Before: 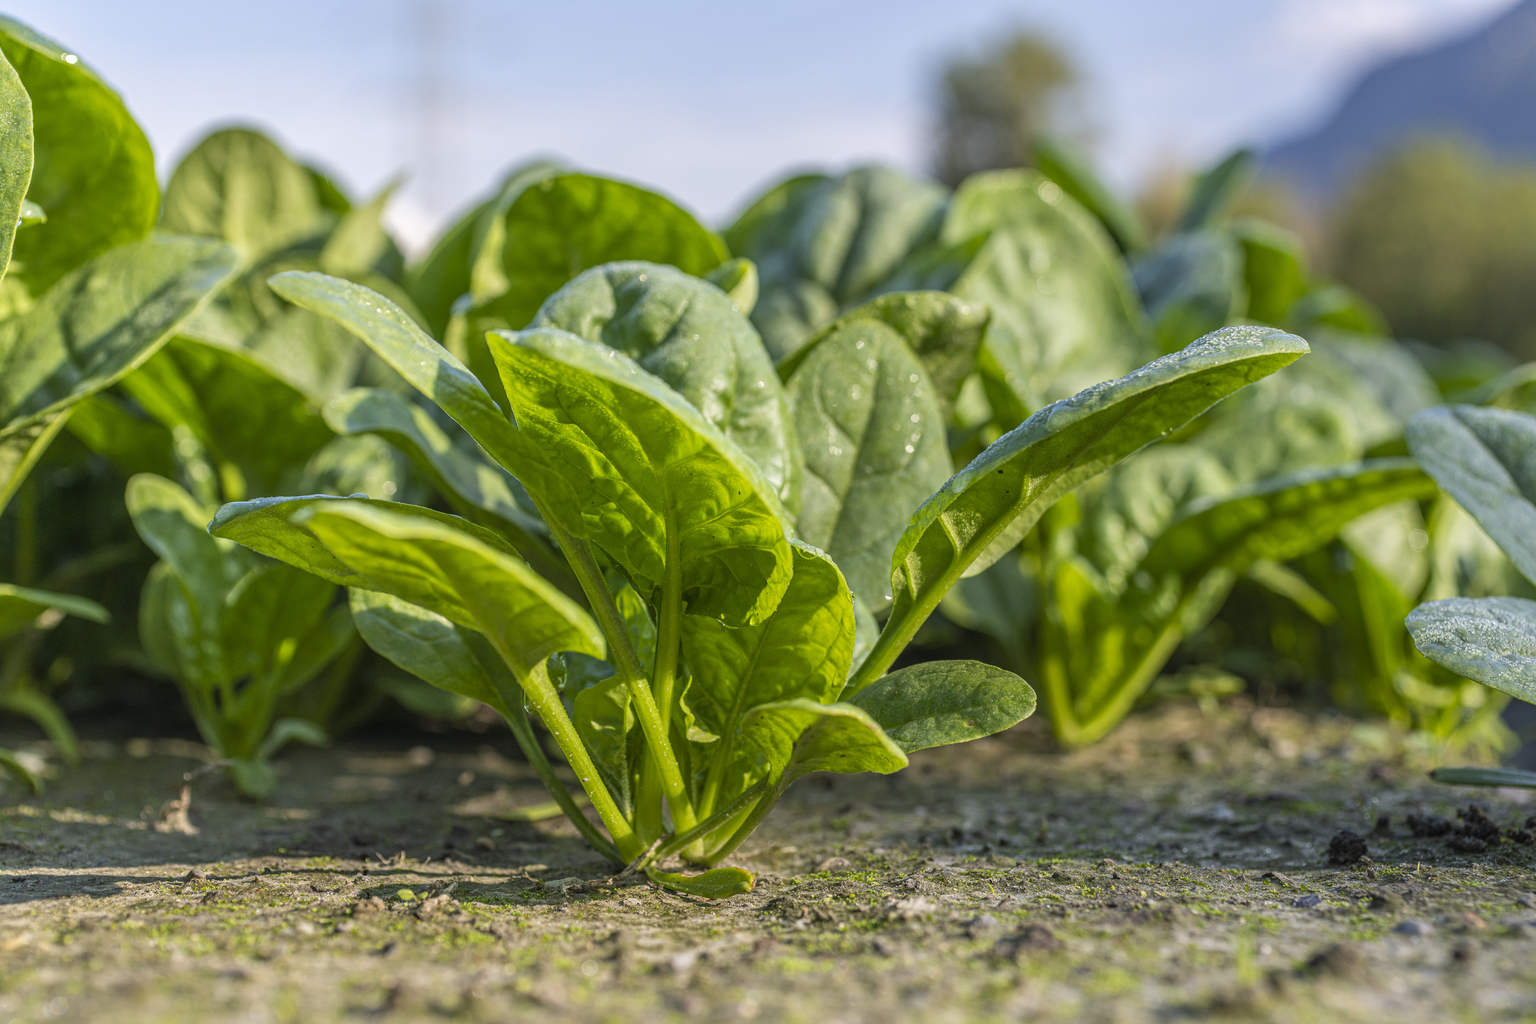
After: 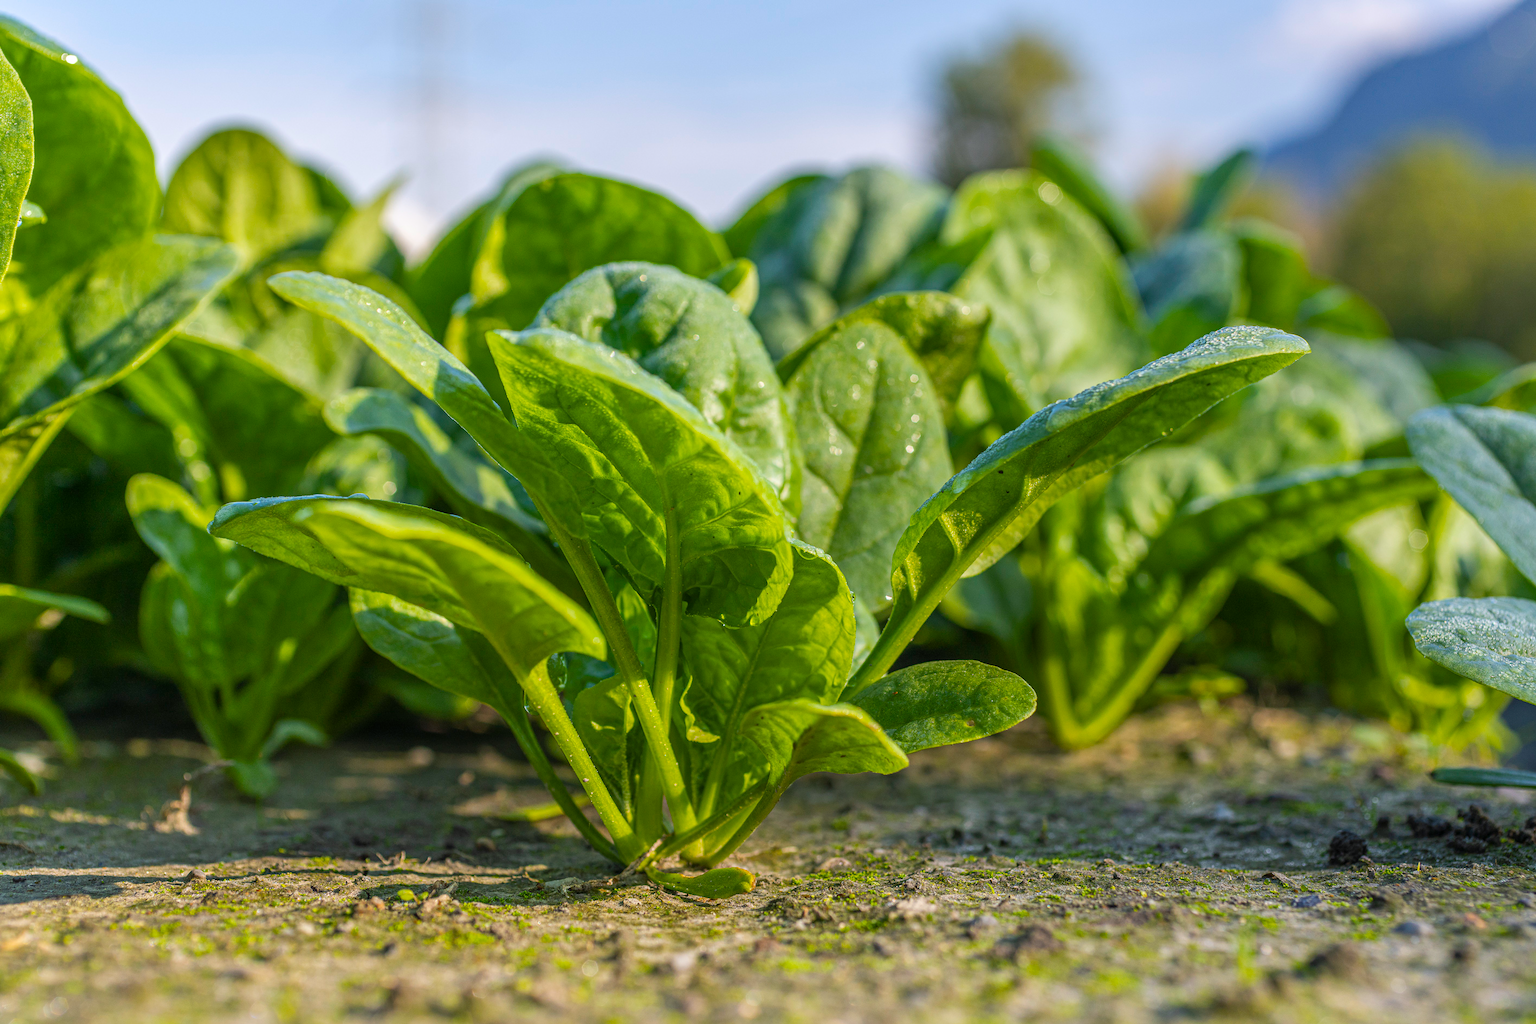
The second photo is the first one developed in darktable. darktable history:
color balance rgb: shadows lift › chroma 1.018%, shadows lift › hue 241.15°, perceptual saturation grading › global saturation 30.845%
